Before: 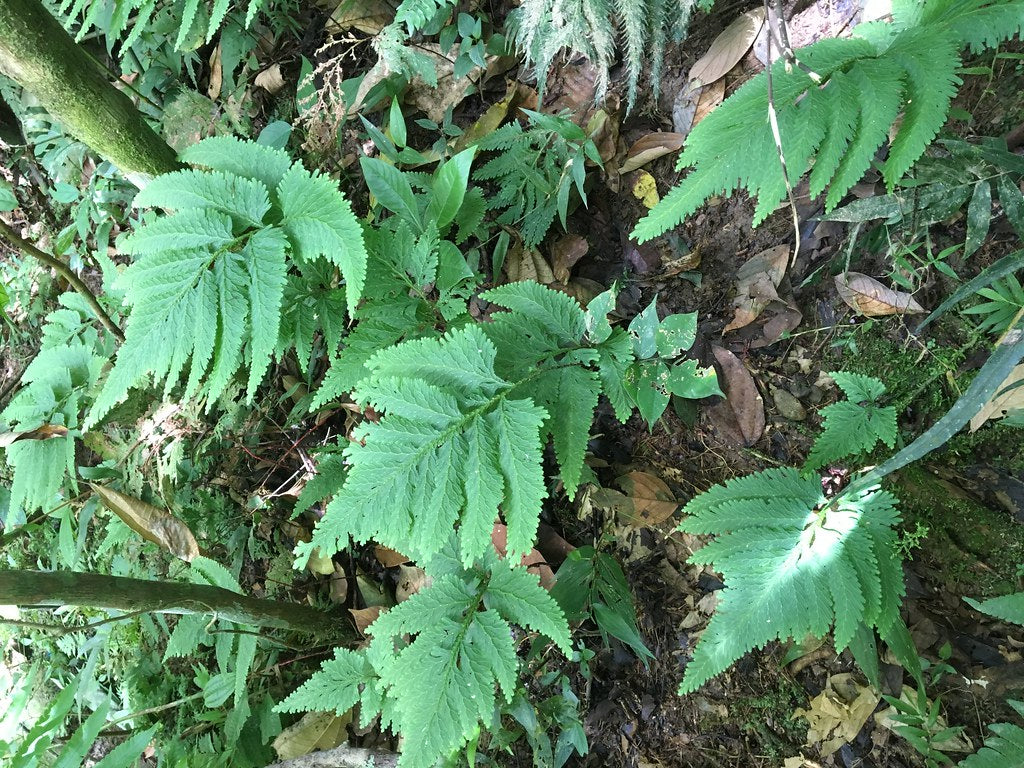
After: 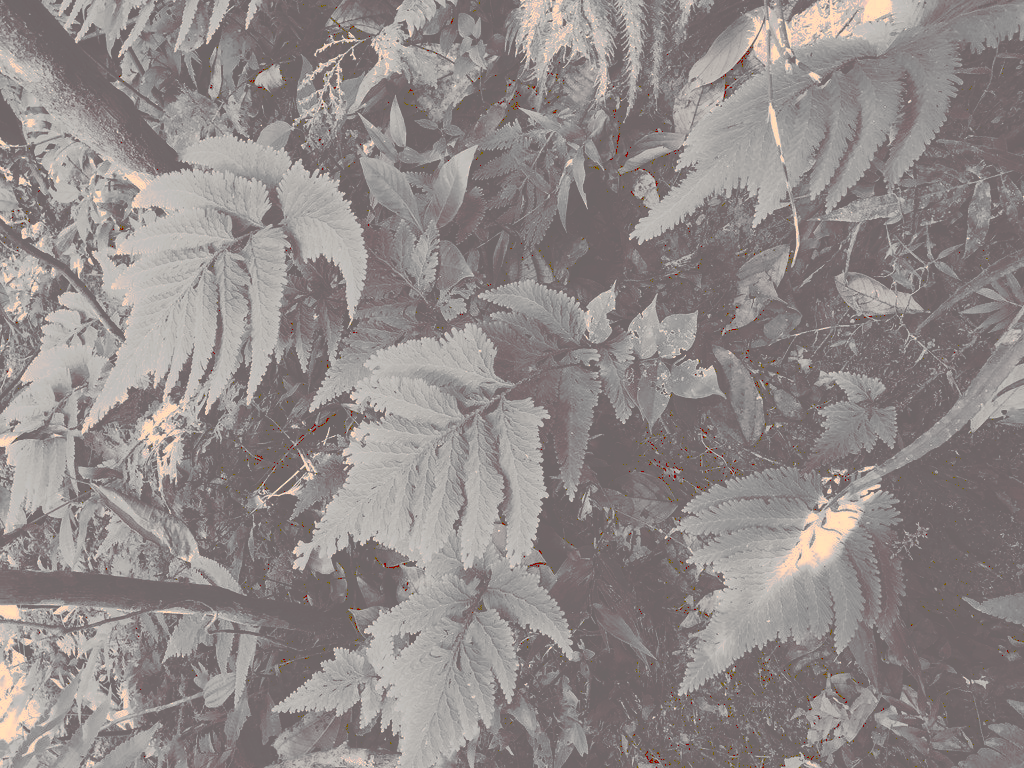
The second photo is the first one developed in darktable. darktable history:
tone curve: curves: ch0 [(0, 0) (0.003, 0.43) (0.011, 0.433) (0.025, 0.434) (0.044, 0.436) (0.069, 0.439) (0.1, 0.442) (0.136, 0.446) (0.177, 0.449) (0.224, 0.454) (0.277, 0.462) (0.335, 0.488) (0.399, 0.524) (0.468, 0.566) (0.543, 0.615) (0.623, 0.666) (0.709, 0.718) (0.801, 0.761) (0.898, 0.801) (1, 1)], preserve colors none
color look up table: target L [81.9, 84.09, 83.16, 79.17, 49.42, 57.06, 56.87, 36.39, 37.23, 34.4, 8.161, 8.161, 81.17, 74.59, 63.11, 56.08, 65.46, 52.8, 32.92, 40.5, 45.93, 32.92, 2.65, 5.79, 4.039, 97.51, 78.25, 91, 76.82, 88.44, 50.86, 87.56, 84.71, 56.78, 60.7, 61.65, 46.58, 32.92, 41.54, 43.02, 15.91, 12.43, 12.43, 89.74, 88.44, 61.65, 63.07, 37.86, 24.23], target a [2.486, 2.632, 1.475, 3.901, 3.869, 3.485, 2.722, 6.604, 6.353, 6.767, 40.42, 40.42, 2.351, 2.73, 3.027, 3.623, 2.714, 4.415, 6.836, 5.029, 5.111, 6.836, 17.18, 35.36, 27.26, 7.438, 2.56, 1.476, 3.158, 2.429, 3.409, 1.197, 1.297, 2.548, 2.904, 2.903, 4.956, 6.836, 6.222, 5.383, 37.99, 37.83, 37.83, 2.733, 2.429, 2.903, 2.766, 6.876, 19.51], target b [6.662, 6.449, 7.352, 8.072, 1.337, 2.084, 2.525, 1.307, 1.33, 1.468, 12.64, 12.64, 7.845, 4.17, 2.201, 2.465, 3.666, 2.083, 1.464, 0.957, 0.95, 1.464, 3.673, 9.05, 6.049, 16.58, 6.664, 10.42, 6.576, 8.747, 1.674, 8.518, 7.353, 1.624, 3.391, 2.469, 1.973, 1.464, 1.166, 0.978, 13.99, 13.92, 13.92, 9.639, 8.747, 2.469, 3.21, 1.482, 5.083], num patches 49
